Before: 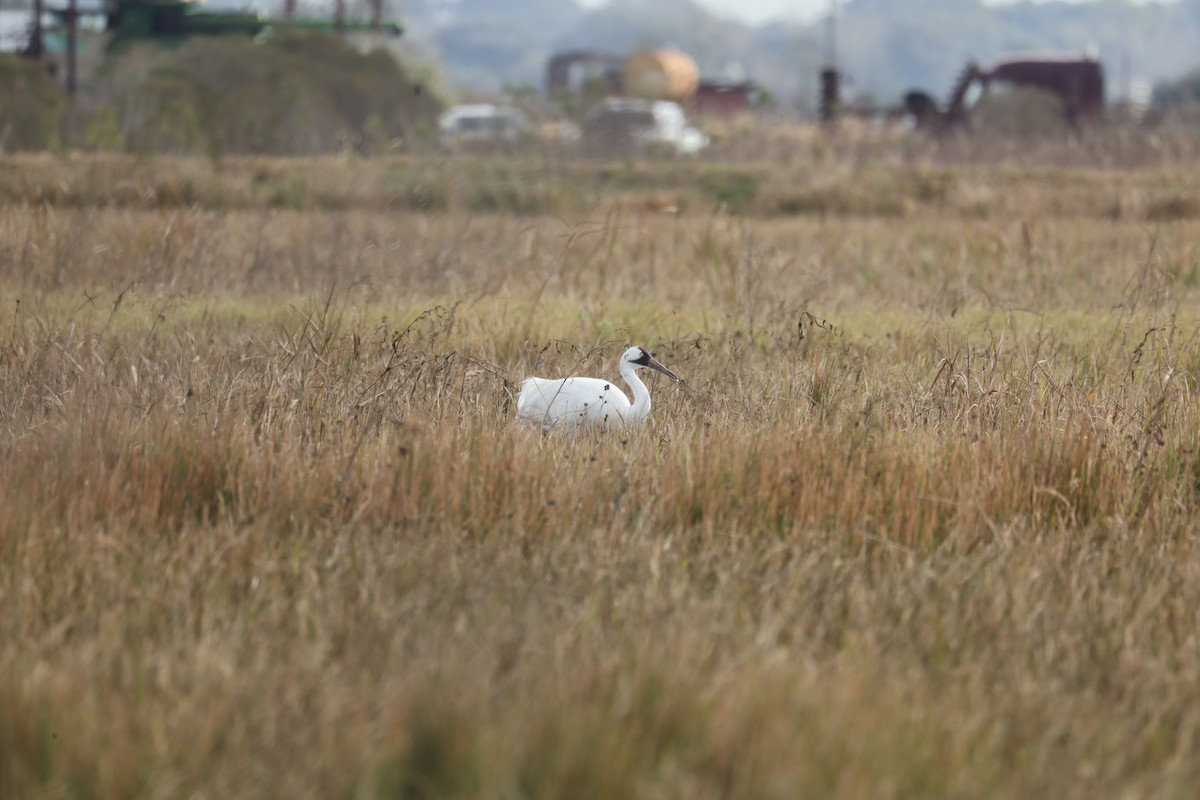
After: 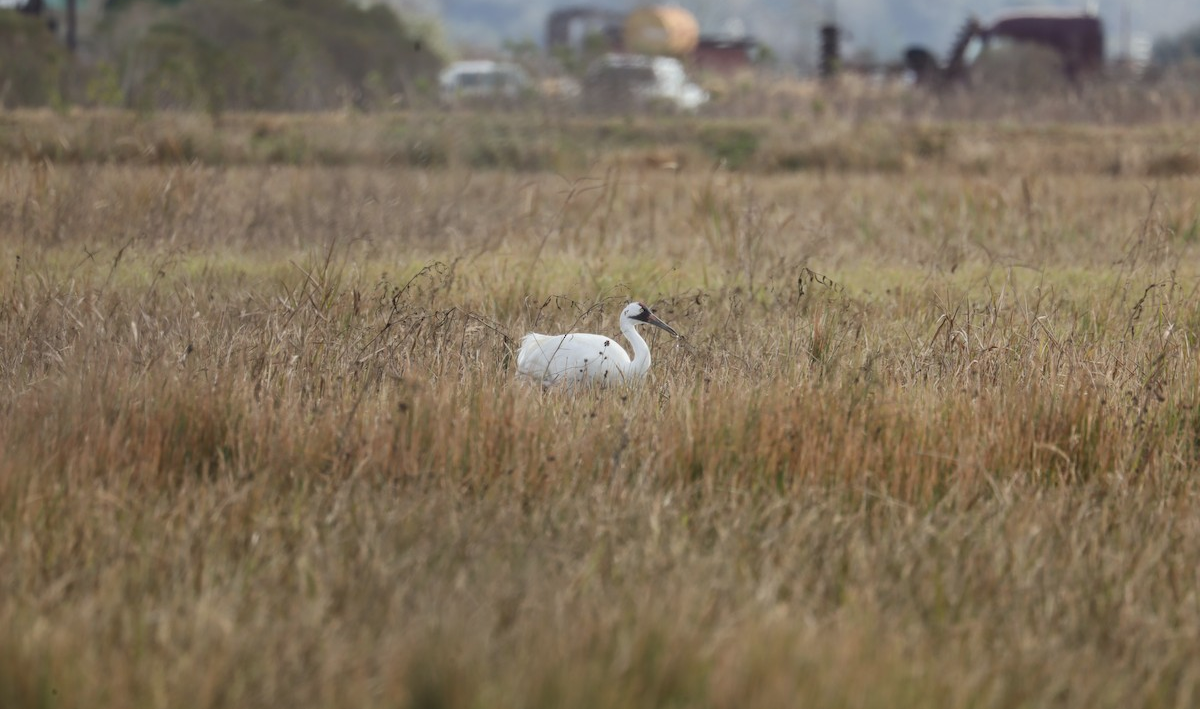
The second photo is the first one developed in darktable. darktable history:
local contrast: detail 110%
crop and rotate: top 5.517%, bottom 5.776%
exposure: exposure -0.157 EV, compensate exposure bias true, compensate highlight preservation false
